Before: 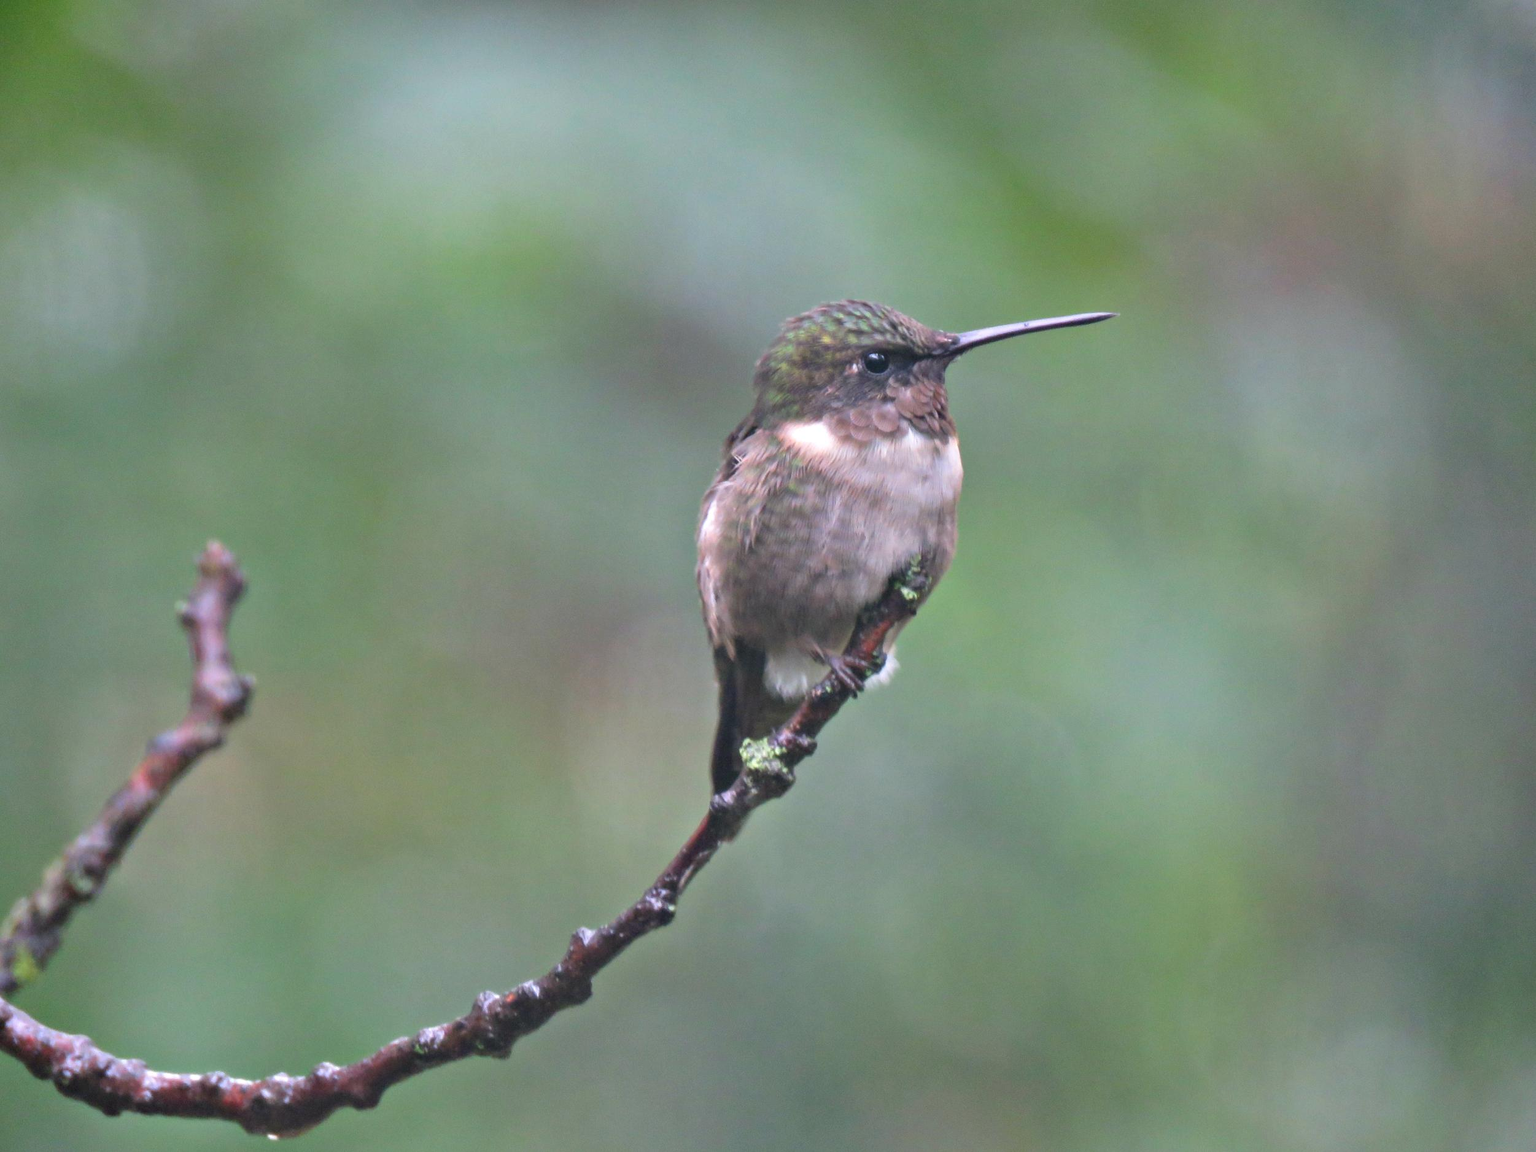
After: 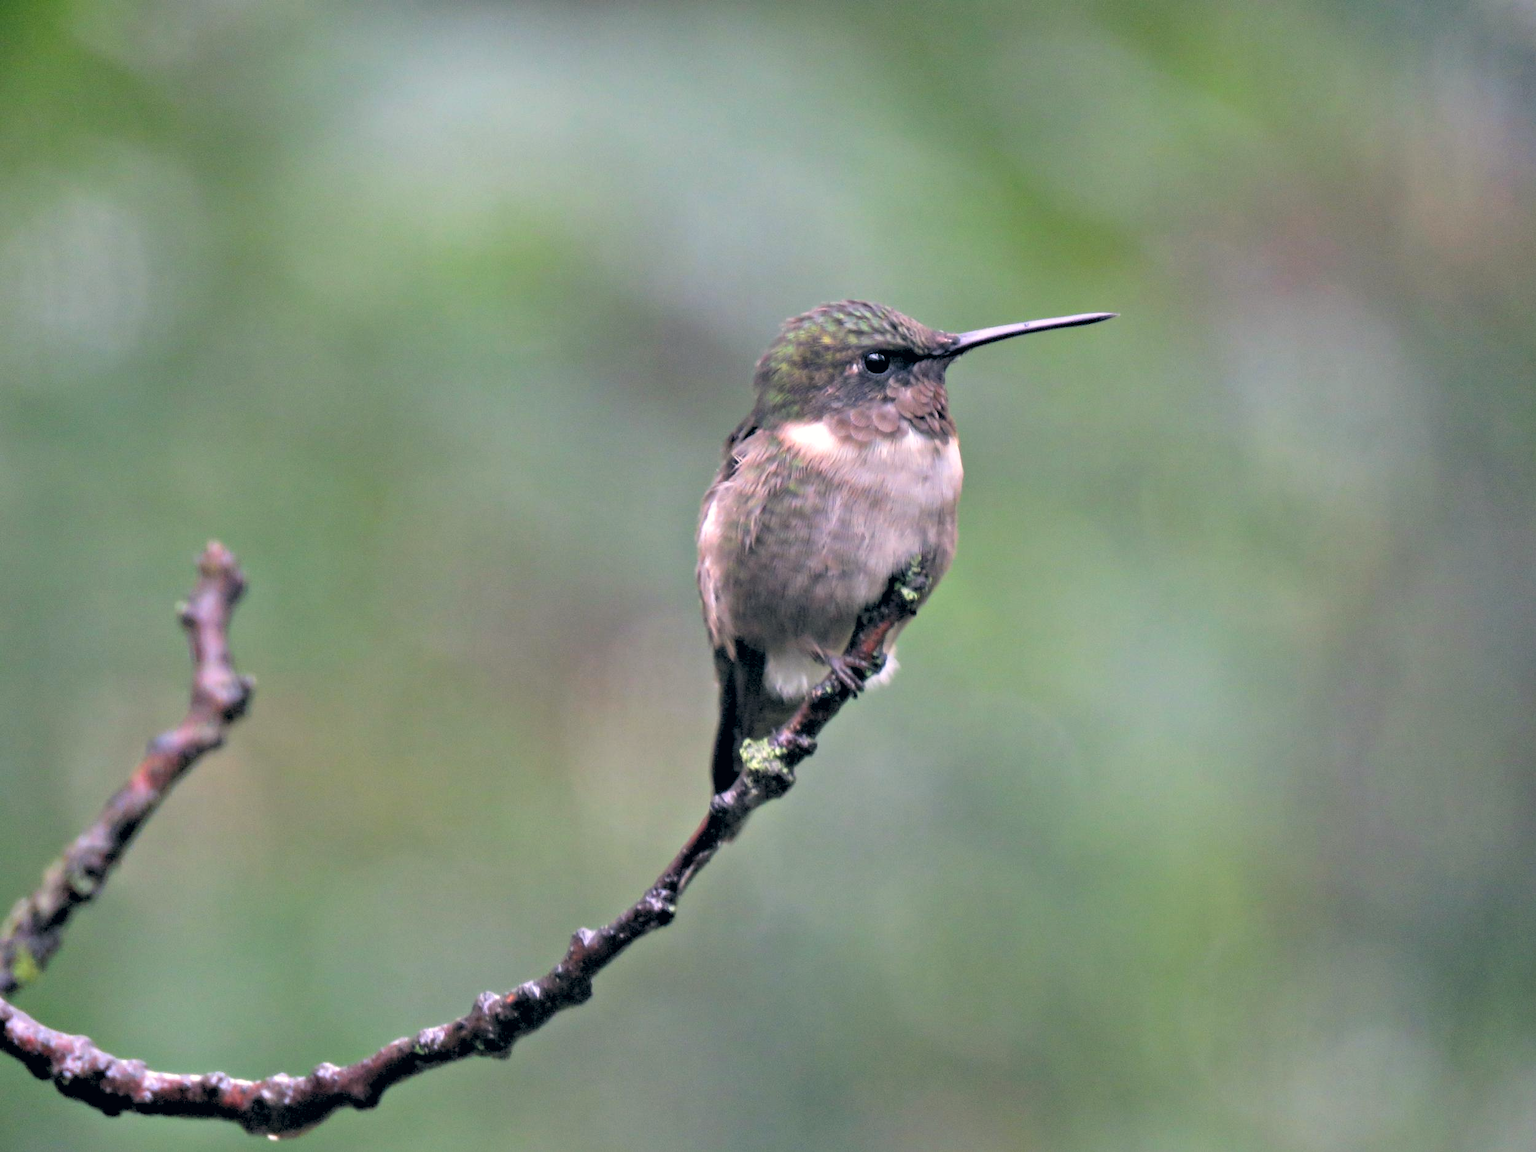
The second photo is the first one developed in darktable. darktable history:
rgb levels: levels [[0.029, 0.461, 0.922], [0, 0.5, 1], [0, 0.5, 1]]
color correction: highlights a* 5.38, highlights b* 5.3, shadows a* -4.26, shadows b* -5.11
